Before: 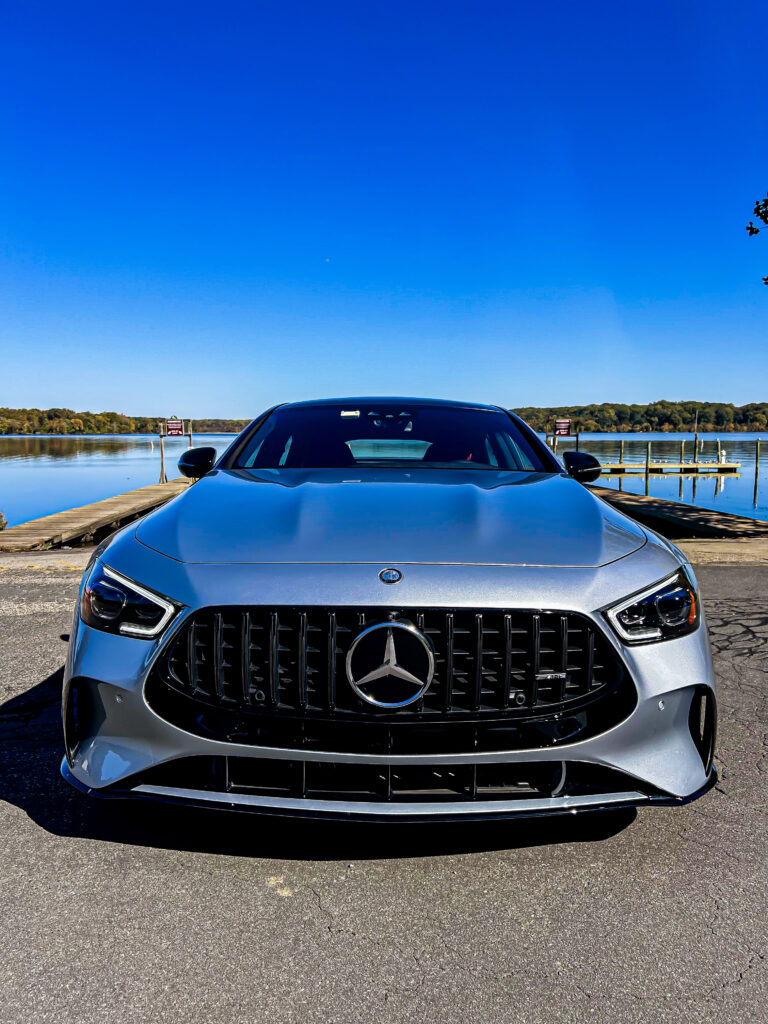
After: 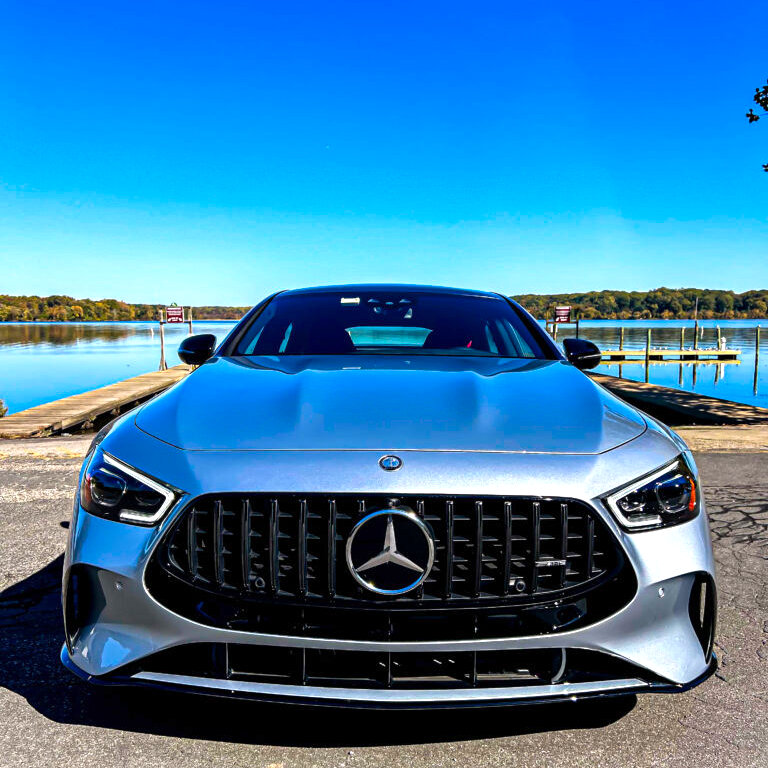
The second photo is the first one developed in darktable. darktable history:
crop: top 11.038%, bottom 13.962%
exposure: exposure 0.648 EV, compensate highlight preservation false
